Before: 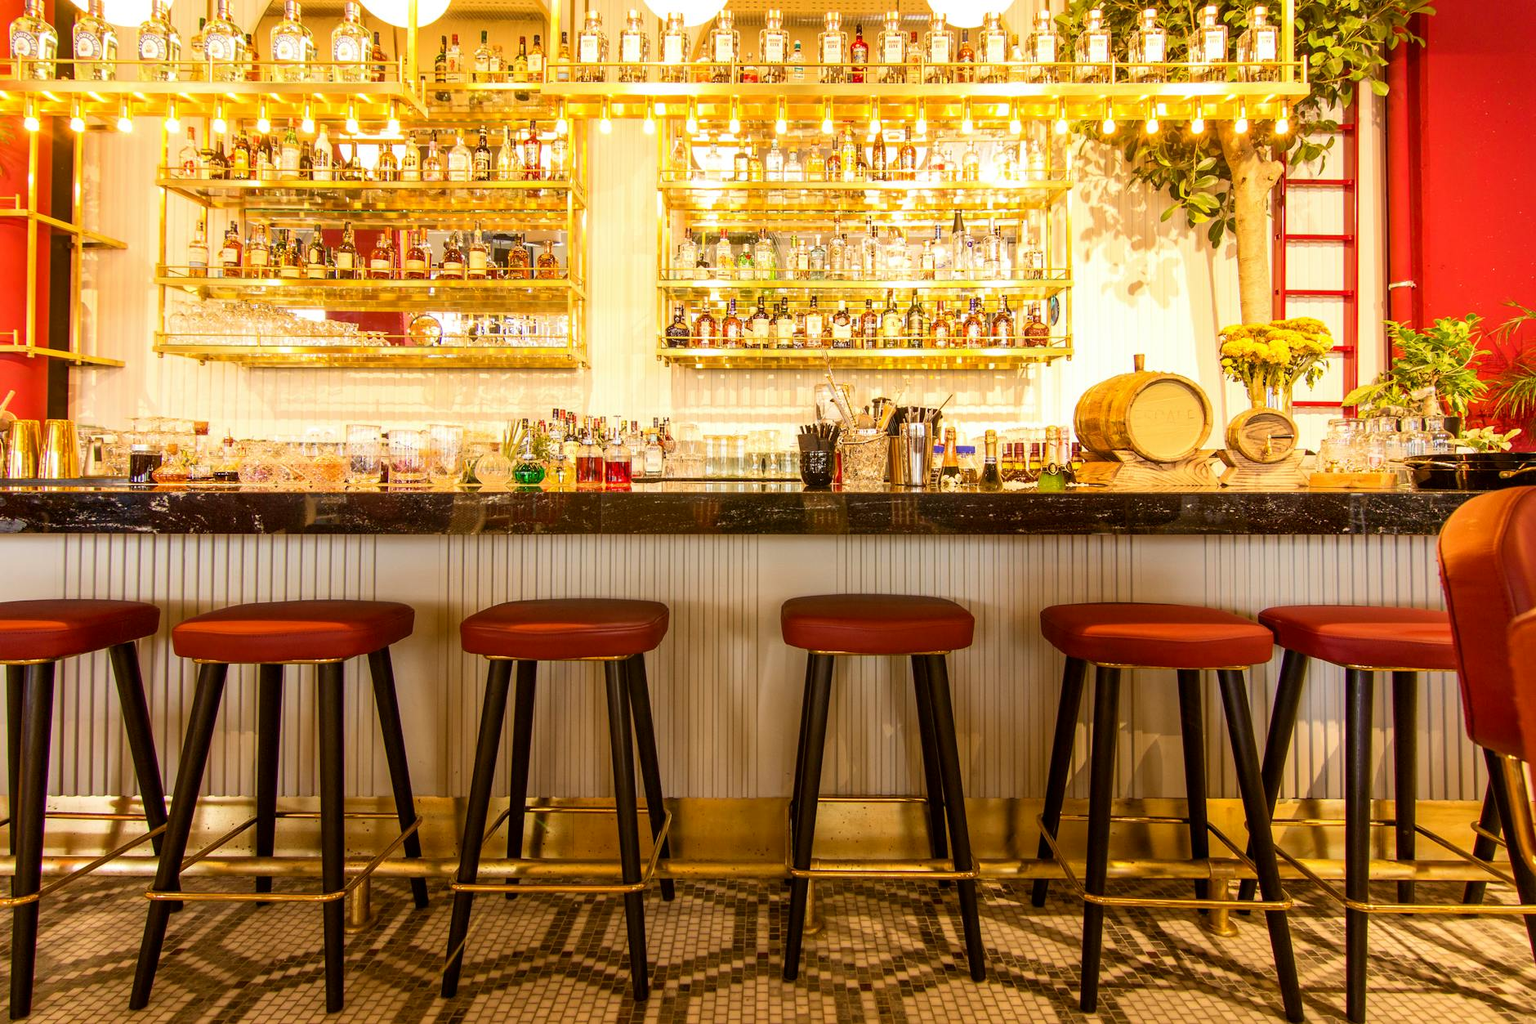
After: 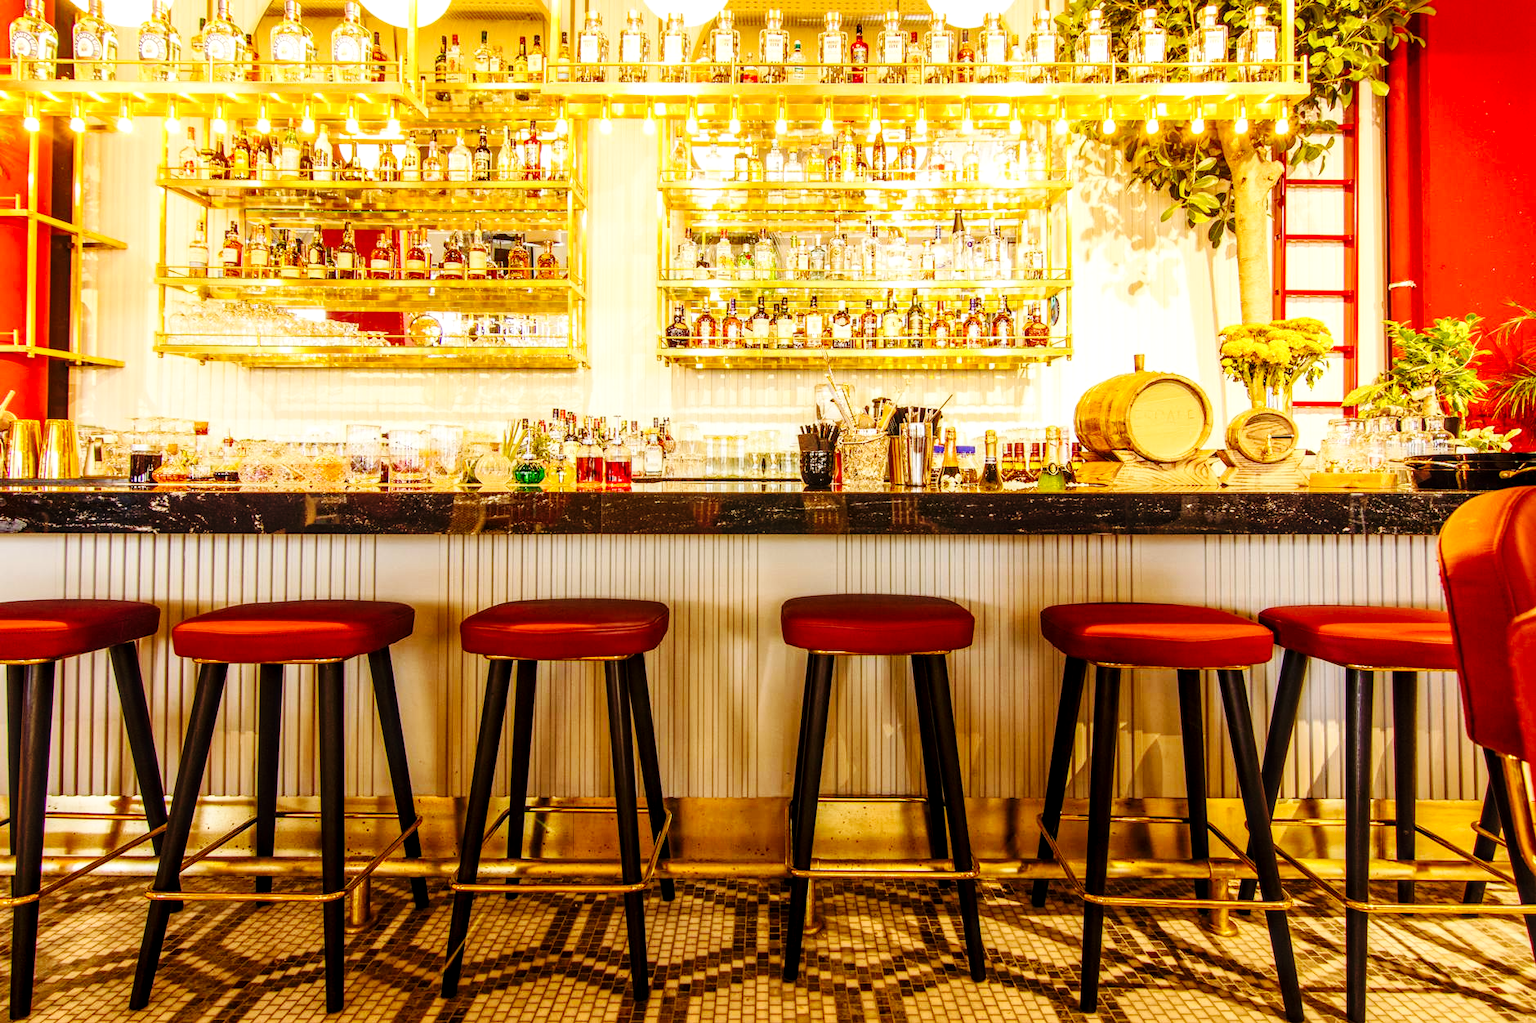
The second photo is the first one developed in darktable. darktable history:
local contrast: detail 130%
base curve: curves: ch0 [(0, 0) (0.036, 0.025) (0.121, 0.166) (0.206, 0.329) (0.605, 0.79) (1, 1)], preserve colors none
